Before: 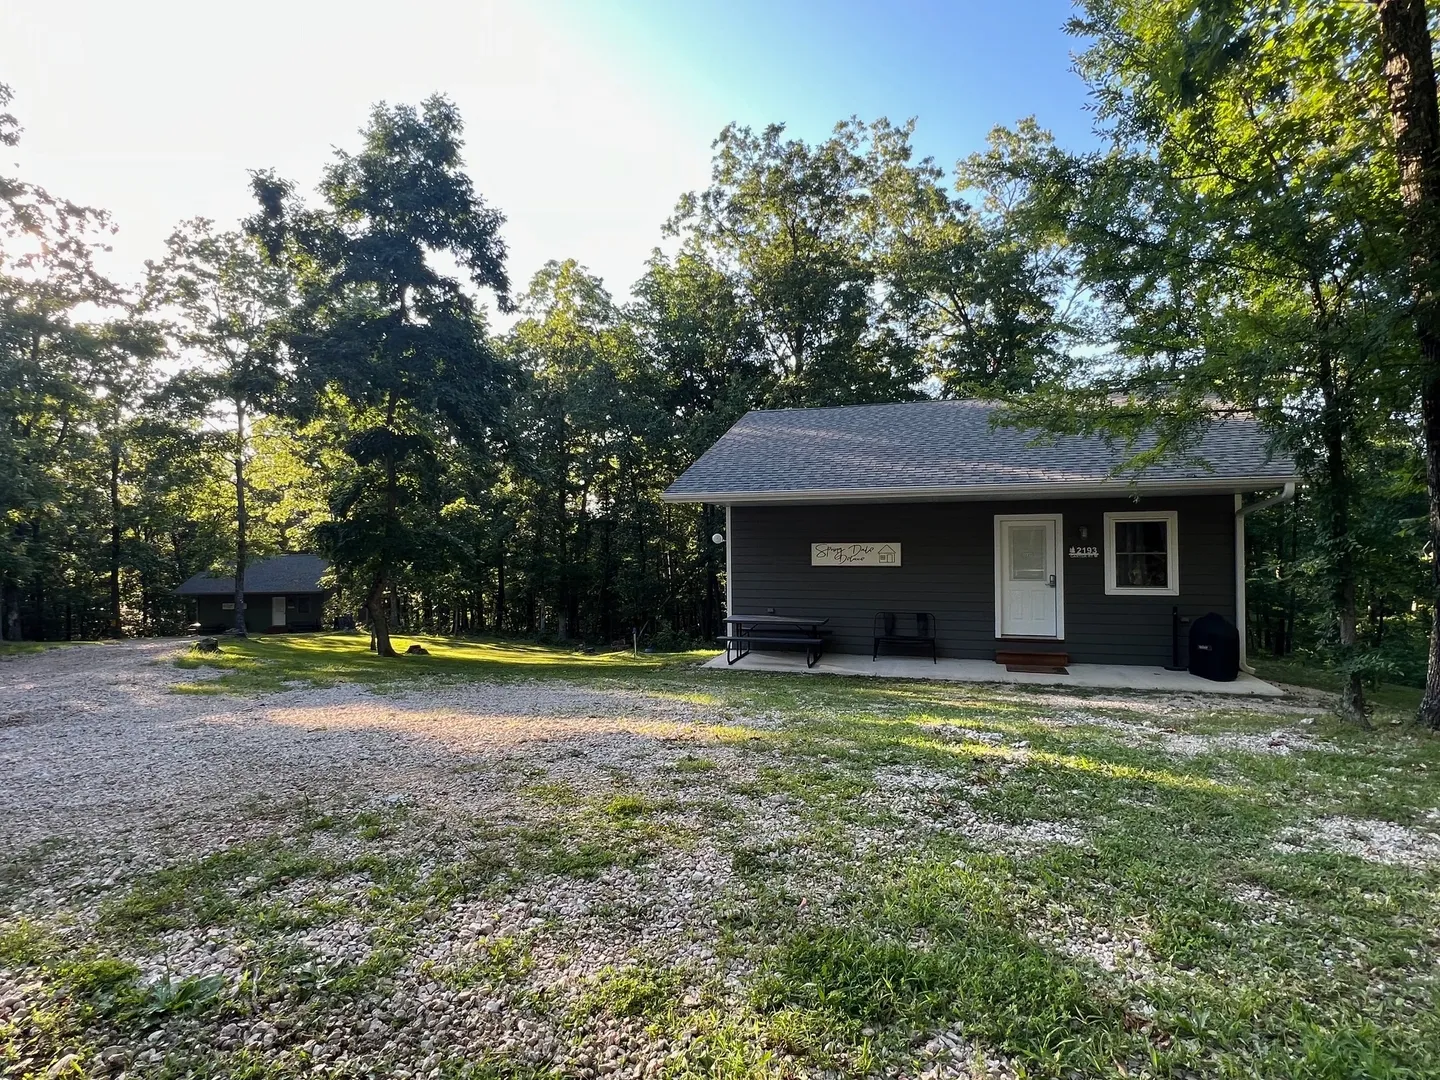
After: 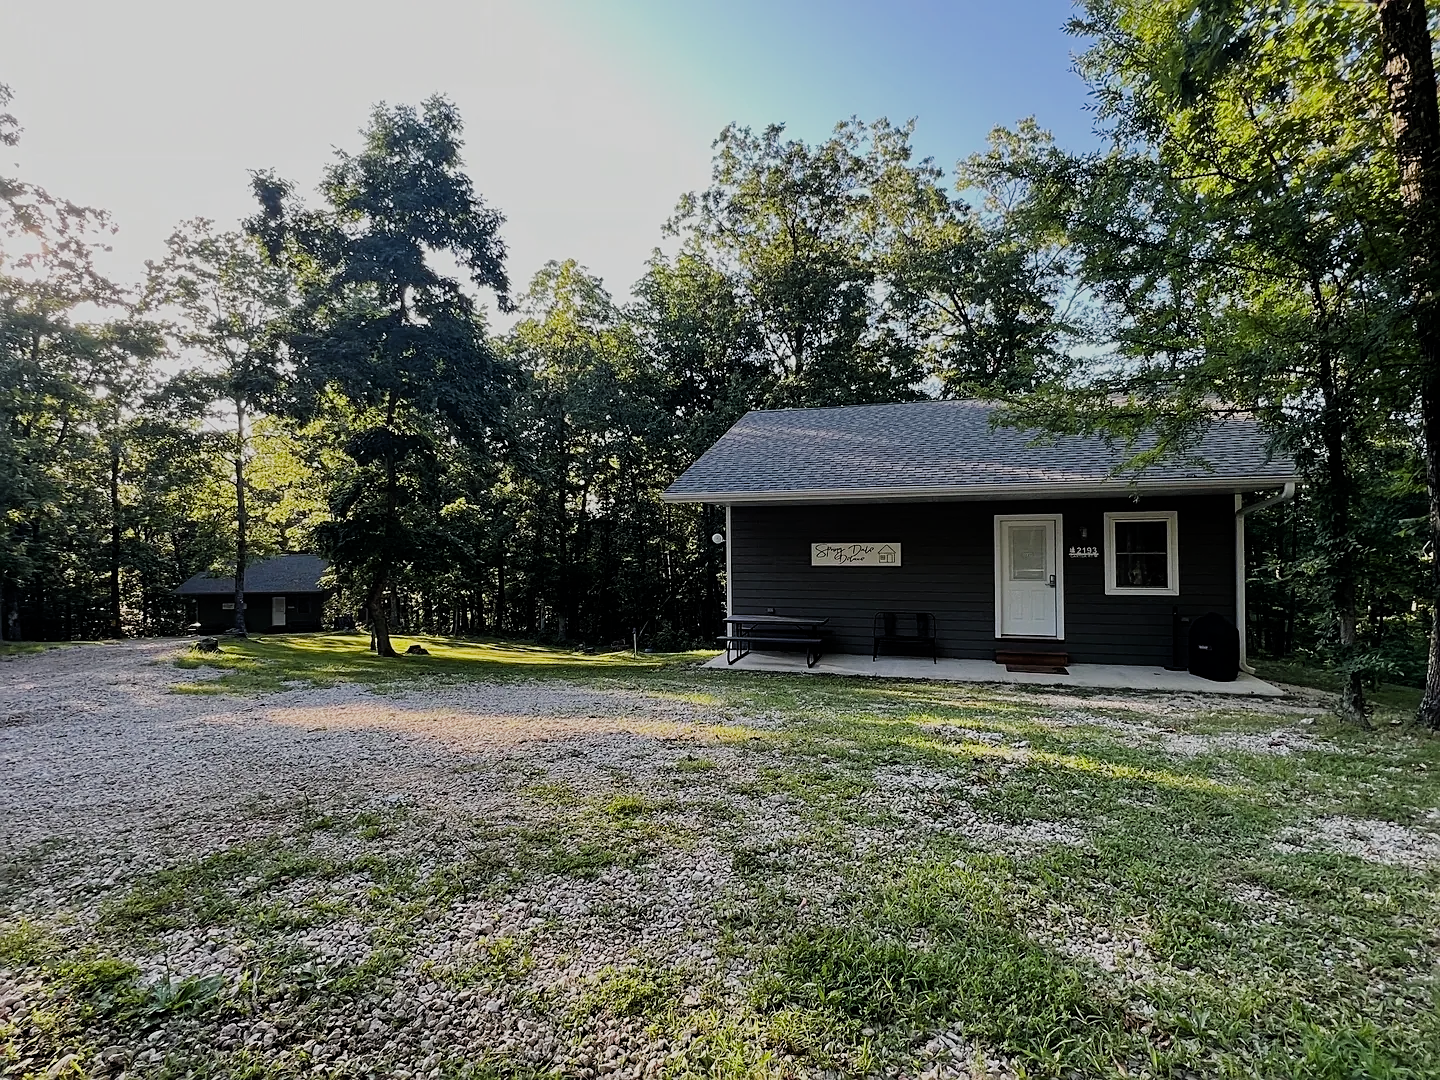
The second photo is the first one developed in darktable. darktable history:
sharpen: on, module defaults
filmic rgb: black relative exposure -7.65 EV, white relative exposure 4.56 EV, threshold 2.98 EV, hardness 3.61, contrast 0.993, enable highlight reconstruction true
